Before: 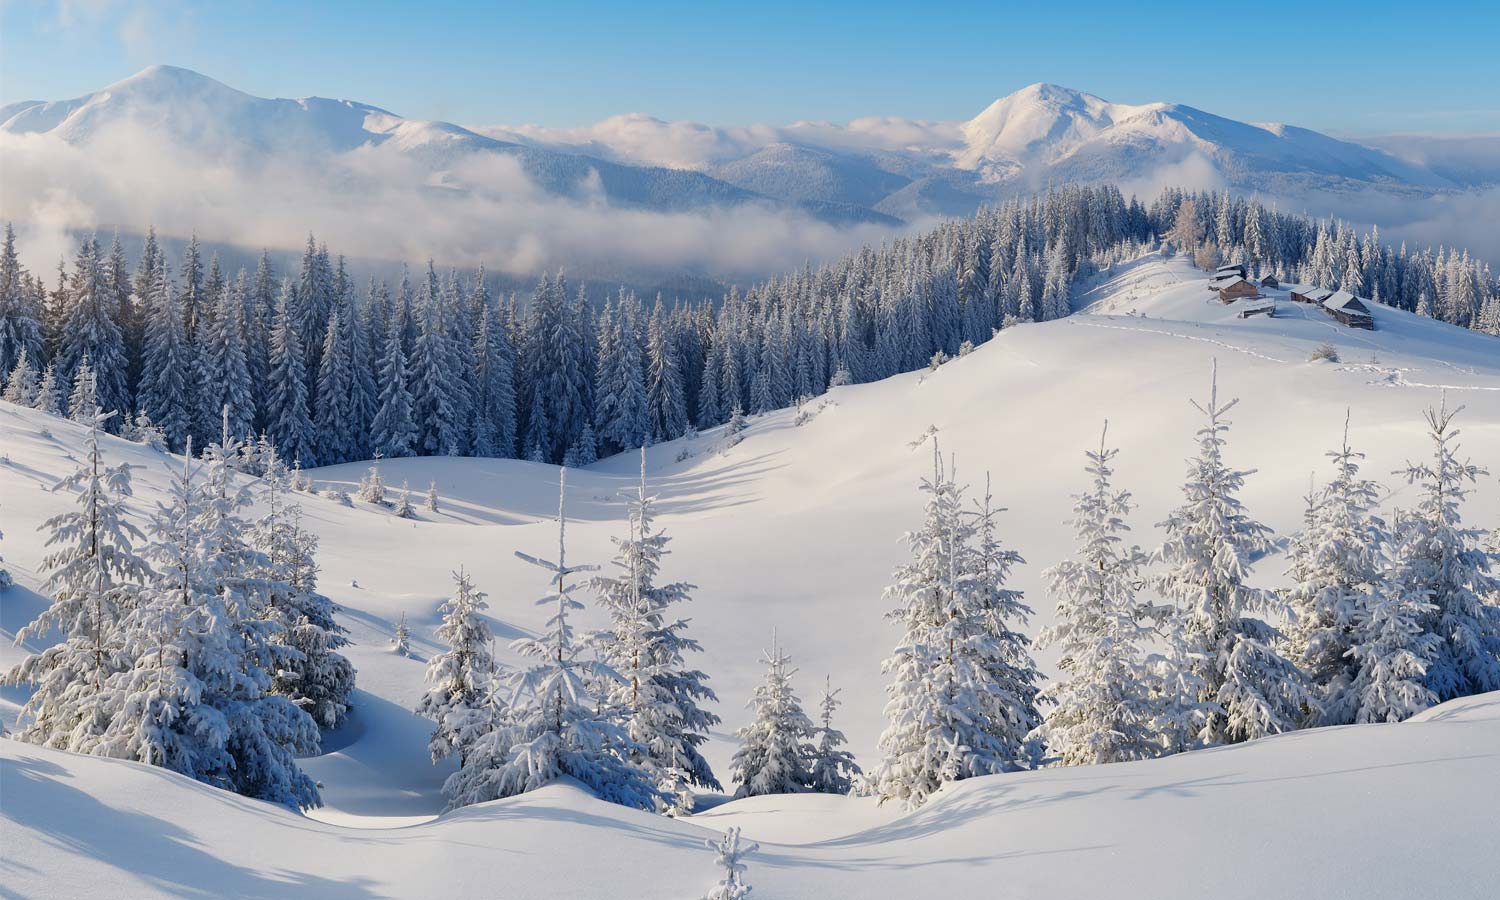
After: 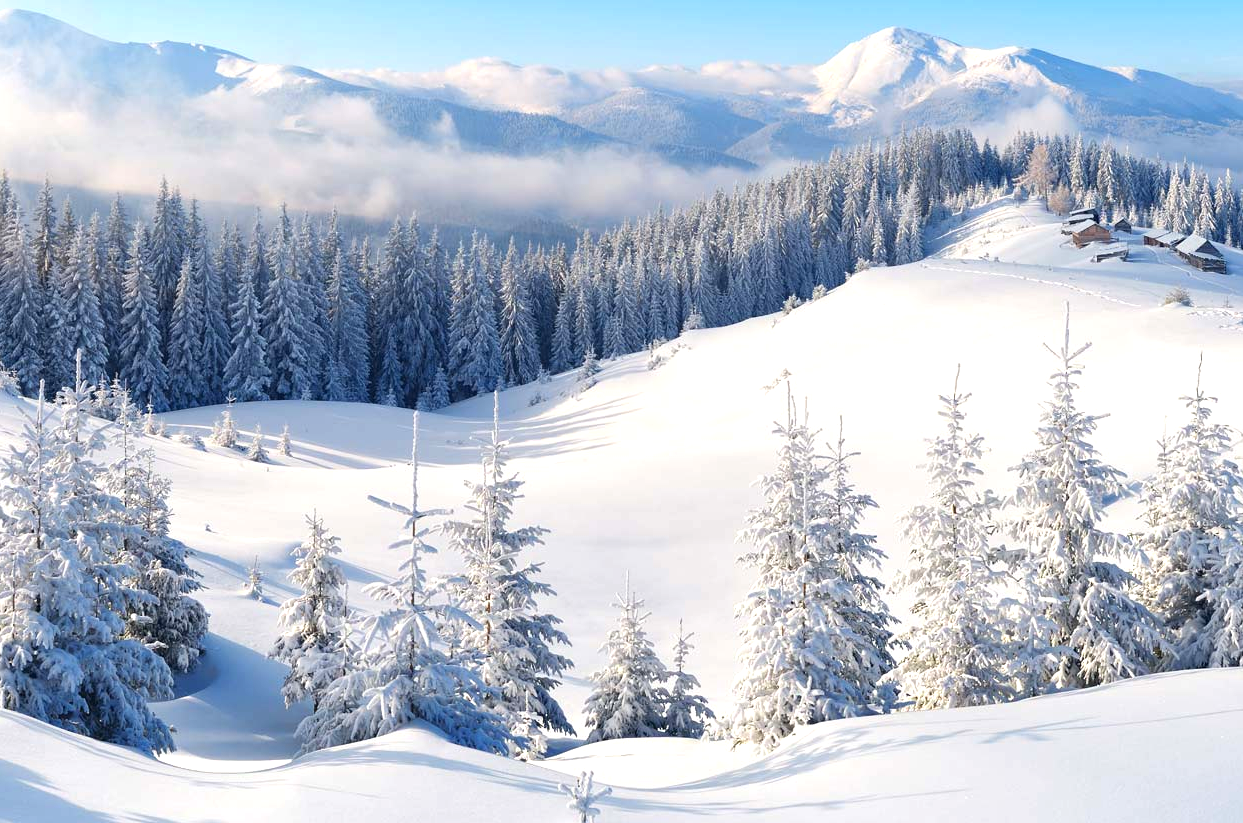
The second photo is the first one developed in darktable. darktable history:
crop: left 9.835%, top 6.249%, right 7.291%, bottom 2.256%
exposure: black level correction 0, exposure 0.693 EV, compensate highlight preservation false
